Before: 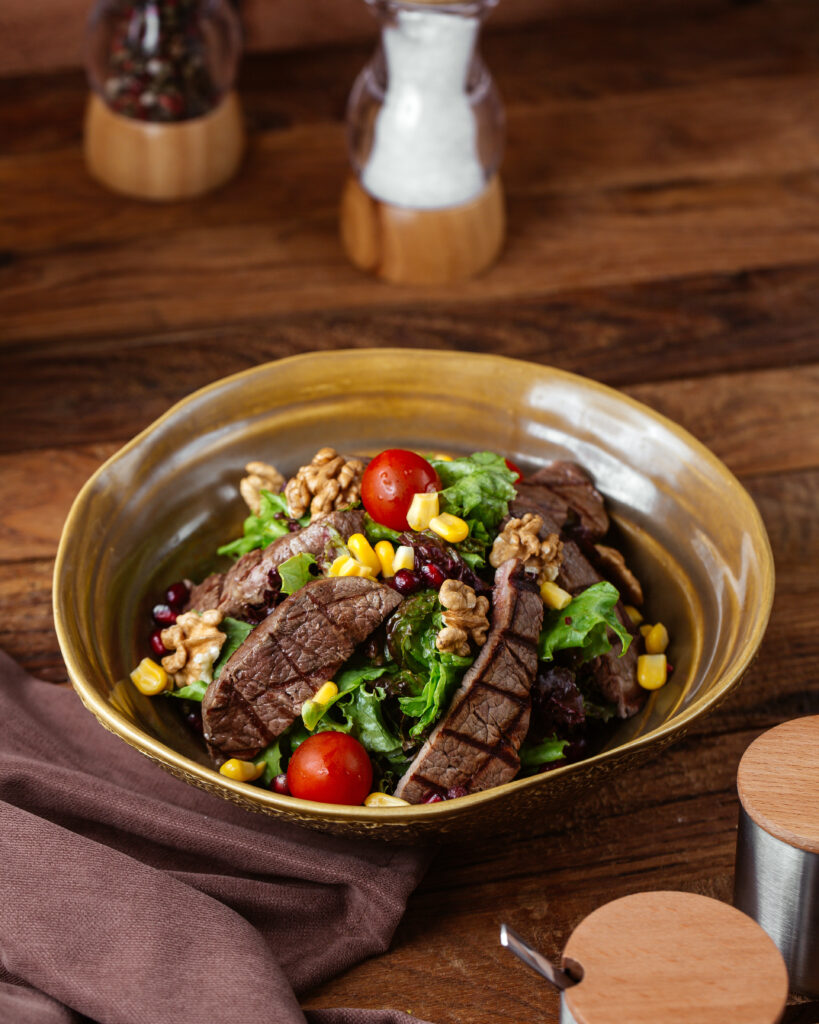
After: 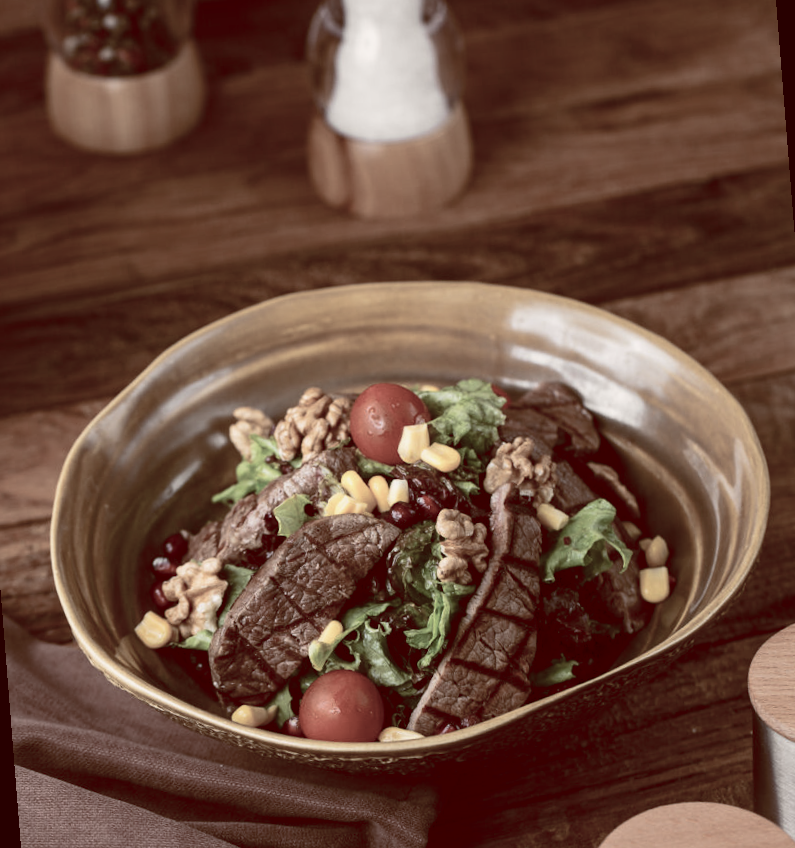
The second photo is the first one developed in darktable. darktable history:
rotate and perspective: rotation -4.57°, crop left 0.054, crop right 0.944, crop top 0.087, crop bottom 0.914
crop: top 0.448%, right 0.264%, bottom 5.045%
velvia: on, module defaults
contrast brightness saturation: contrast 0.14
color balance rgb: shadows lift › luminance 1%, shadows lift › chroma 0.2%, shadows lift › hue 20°, power › luminance 1%, power › chroma 0.4%, power › hue 34°, highlights gain › luminance 0.8%, highlights gain › chroma 0.4%, highlights gain › hue 44°, global offset › chroma 0.4%, global offset › hue 34°, white fulcrum 0.08 EV, linear chroma grading › shadows -7%, linear chroma grading › highlights -7%, linear chroma grading › global chroma -10%, linear chroma grading › mid-tones -8%, perceptual saturation grading › global saturation -28%, perceptual saturation grading › highlights -20%, perceptual saturation grading › mid-tones -24%, perceptual saturation grading › shadows -24%, perceptual brilliance grading › global brilliance -1%, perceptual brilliance grading › highlights -1%, perceptual brilliance grading › mid-tones -1%, perceptual brilliance grading › shadows -1%, global vibrance -17%, contrast -6%
